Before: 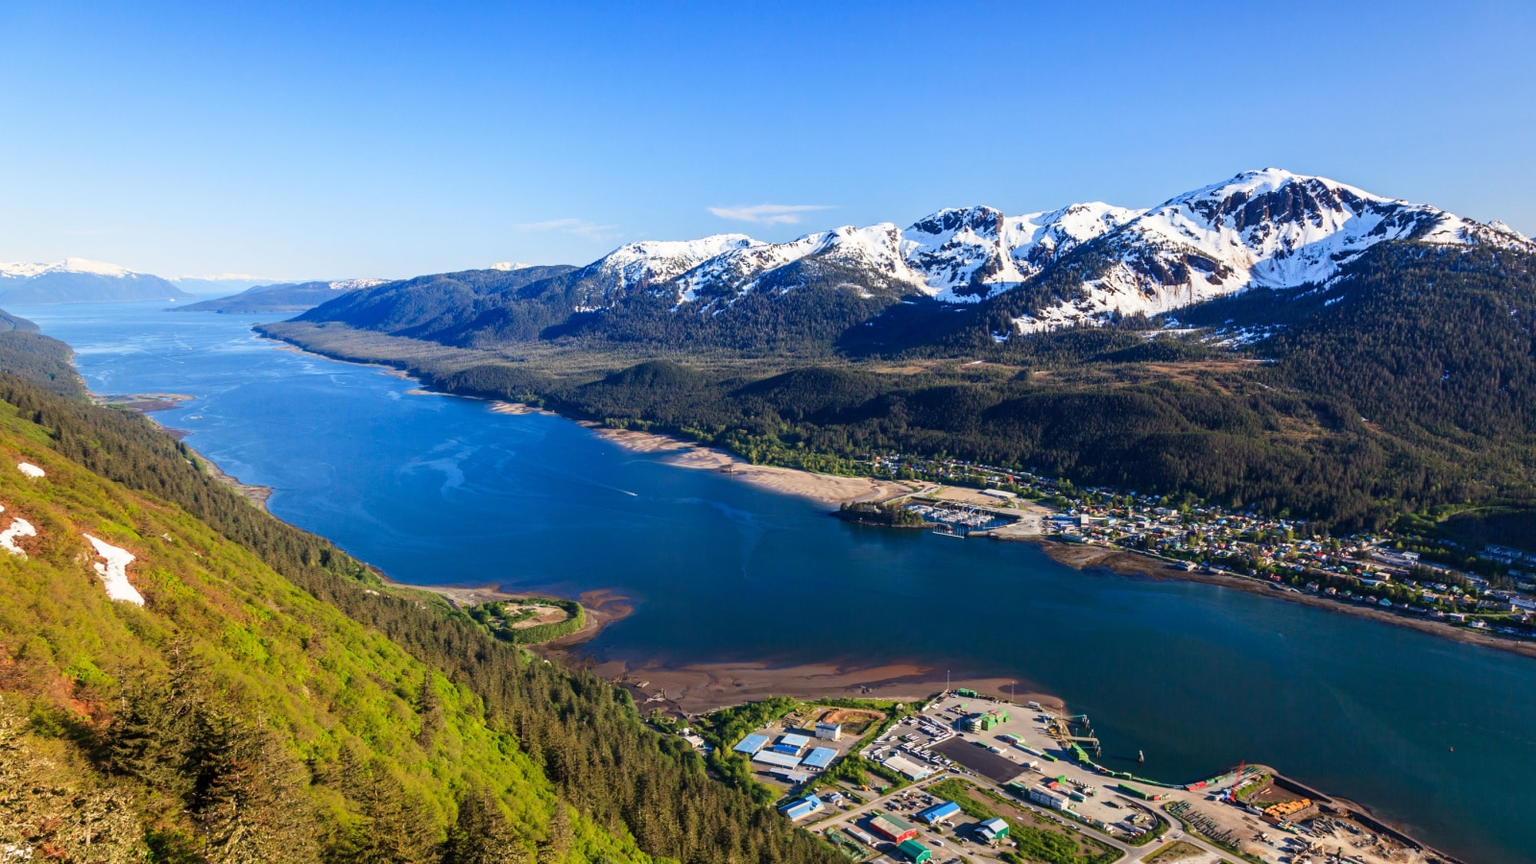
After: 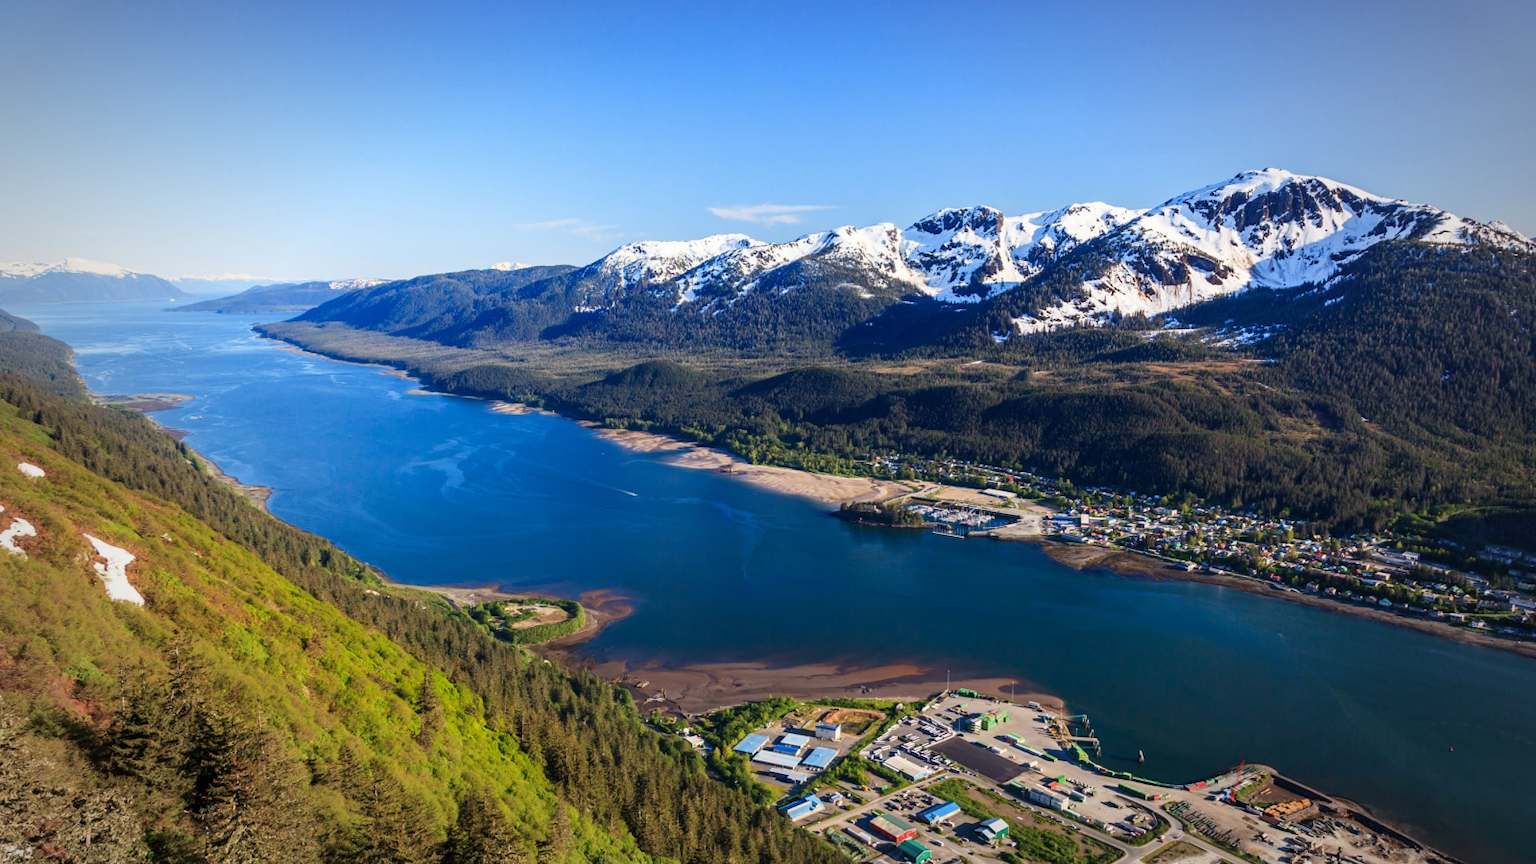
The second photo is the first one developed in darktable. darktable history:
vignetting: fall-off start 71.18%, brightness -0.418, saturation -0.299, width/height ratio 1.334
